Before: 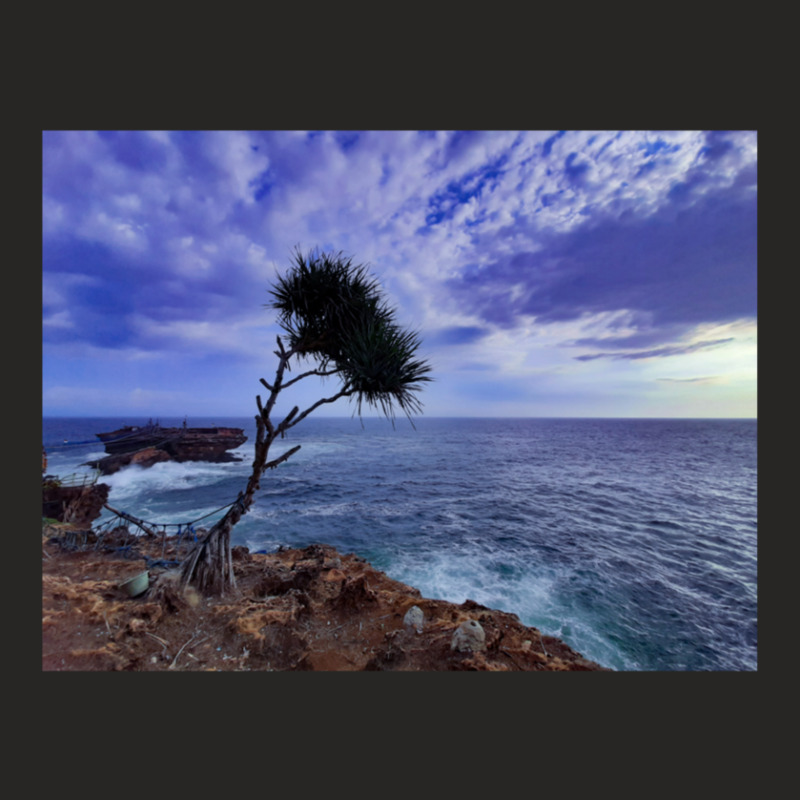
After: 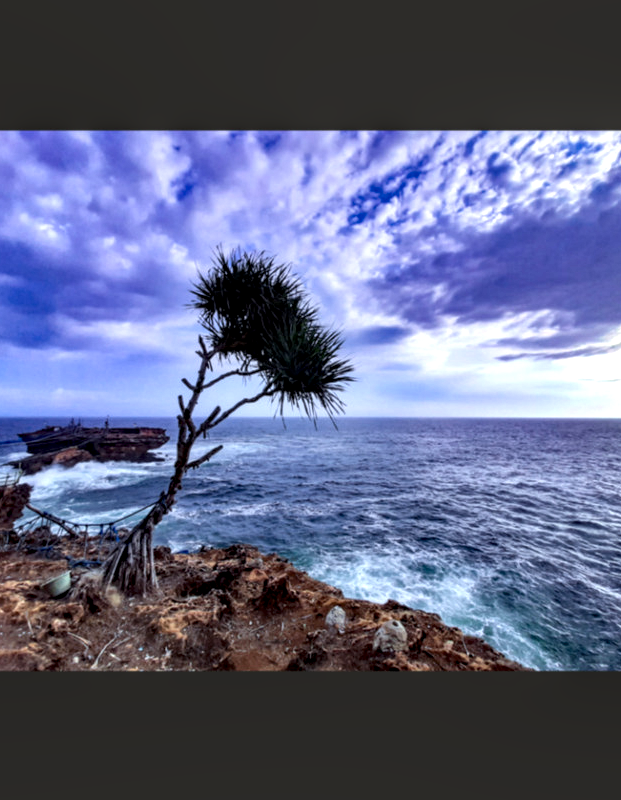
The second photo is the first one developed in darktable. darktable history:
crop: left 9.844%, right 12.519%
local contrast: highlights 78%, shadows 56%, detail 173%, midtone range 0.432
exposure: black level correction 0.001, exposure 0.499 EV, compensate exposure bias true, compensate highlight preservation false
